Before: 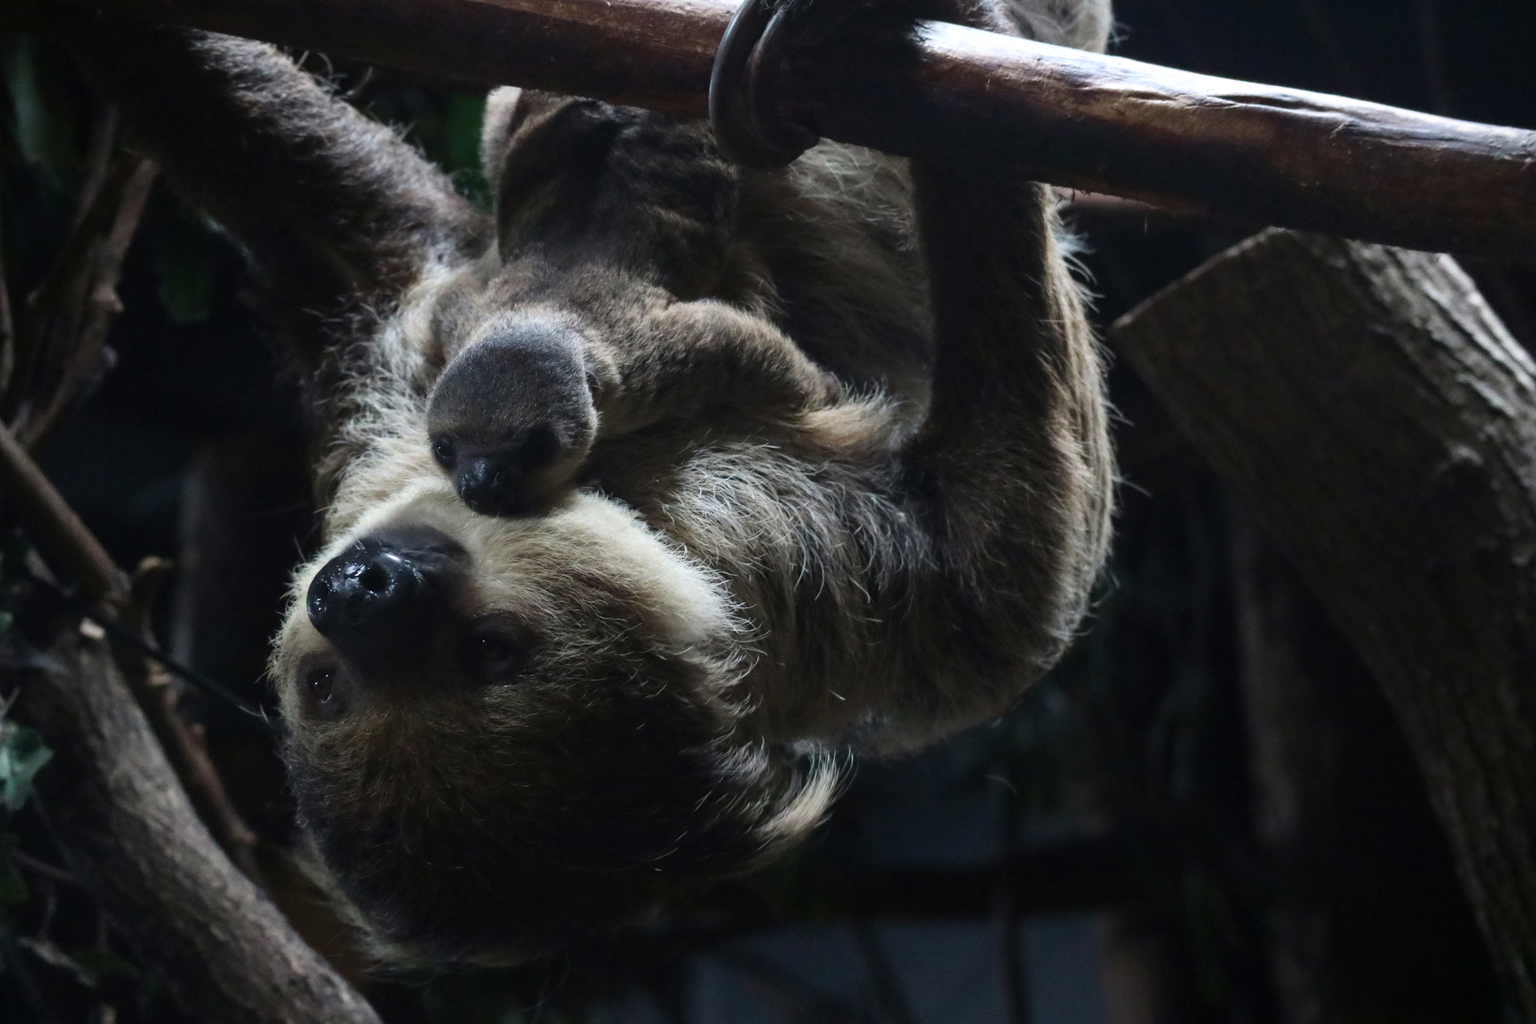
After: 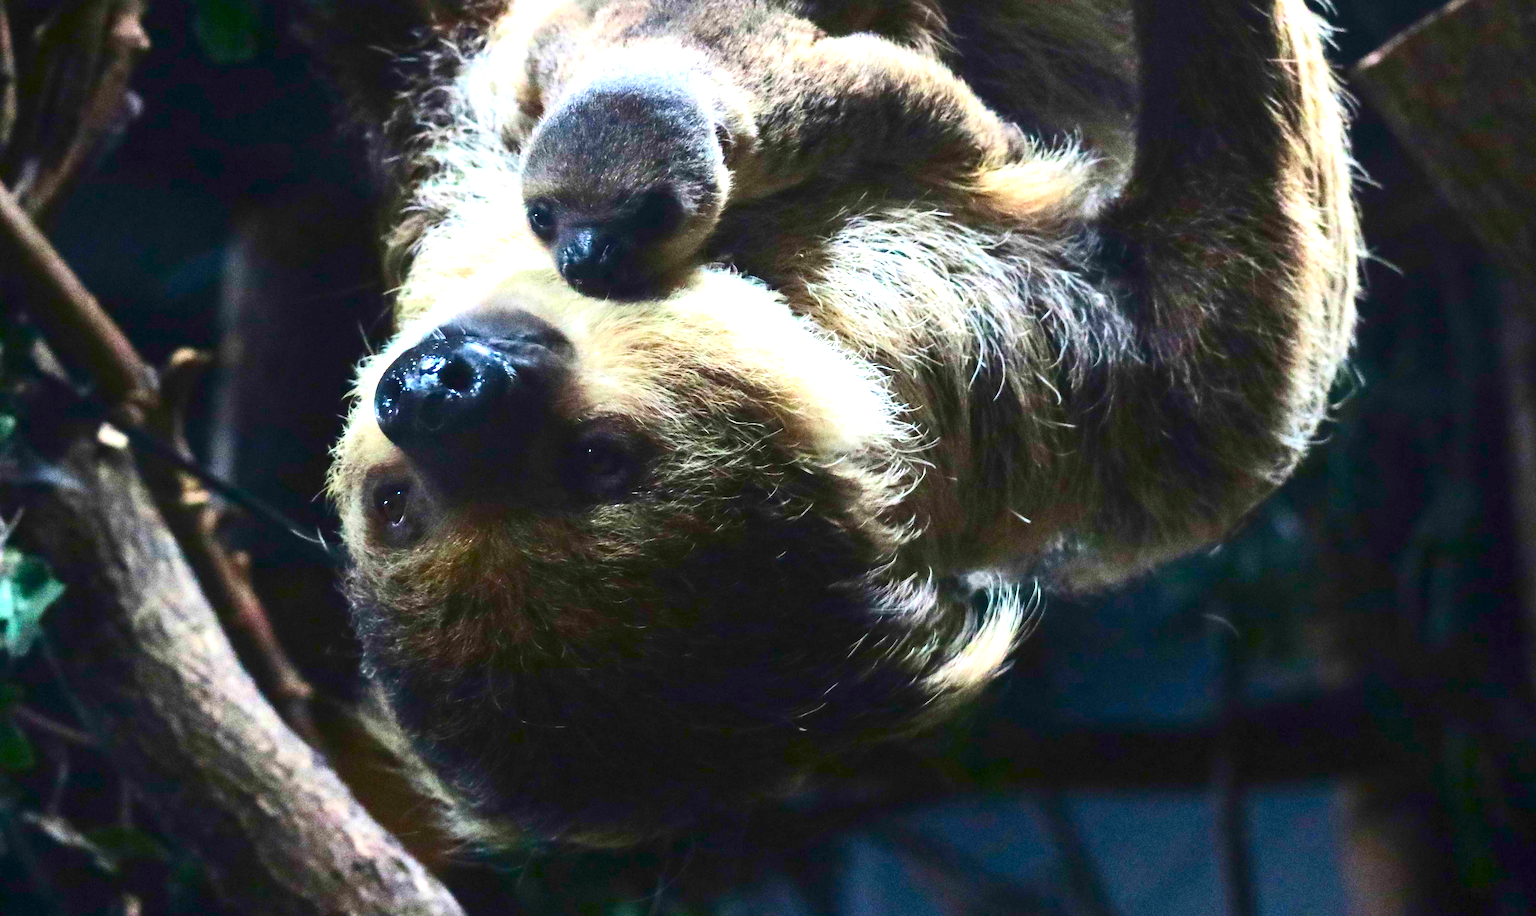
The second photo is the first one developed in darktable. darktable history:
contrast brightness saturation: contrast 0.26, brightness 0.02, saturation 0.87
crop: top 26.531%, right 17.959%
exposure: black level correction 0, exposure 1.9 EV, compensate highlight preservation false
